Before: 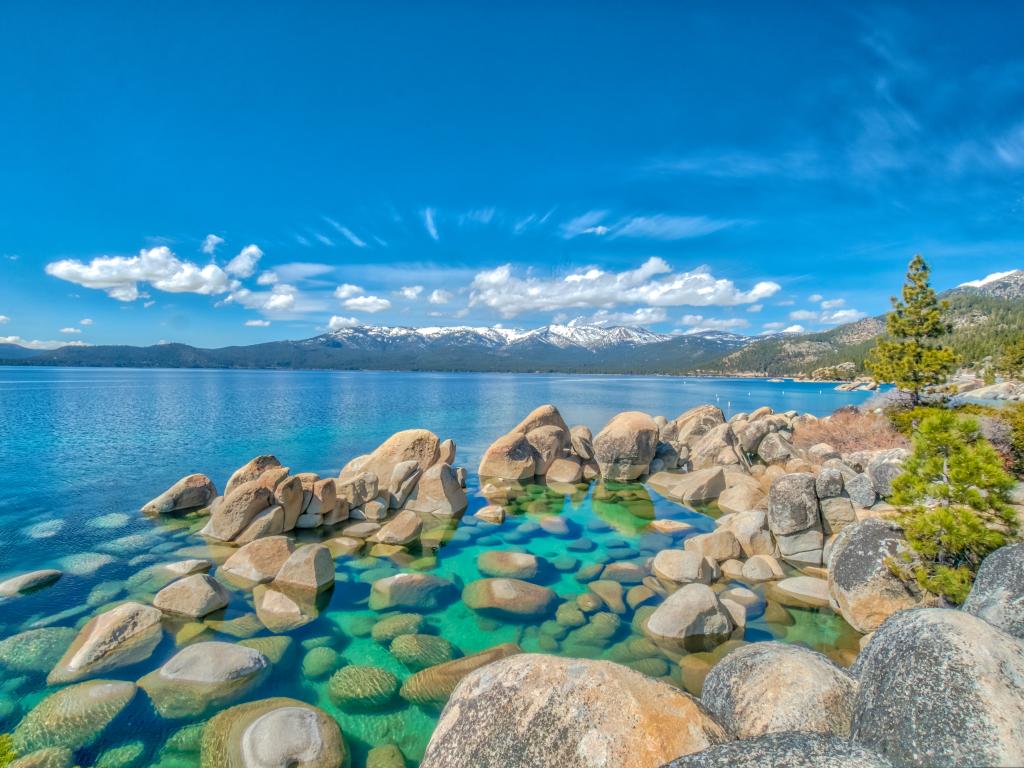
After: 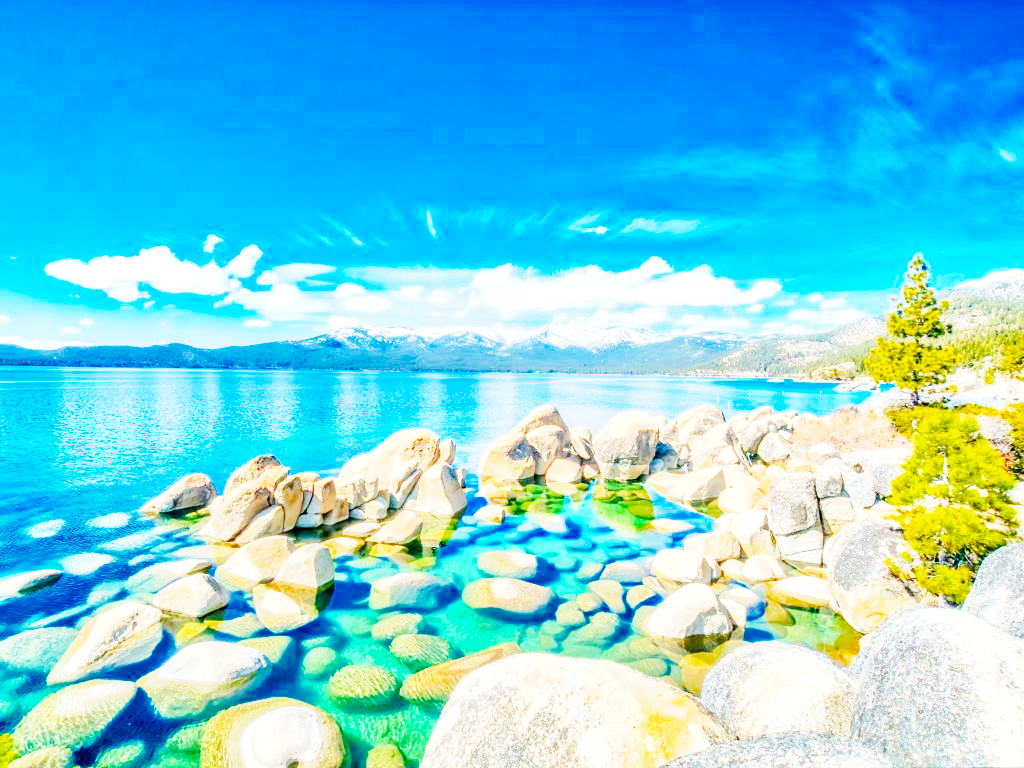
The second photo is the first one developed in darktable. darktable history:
color balance rgb: perceptual saturation grading › global saturation 25.465%, saturation formula JzAzBz (2021)
base curve: curves: ch0 [(0, 0) (0, 0.001) (0.001, 0.001) (0.004, 0.002) (0.007, 0.004) (0.015, 0.013) (0.033, 0.045) (0.052, 0.096) (0.075, 0.17) (0.099, 0.241) (0.163, 0.42) (0.219, 0.55) (0.259, 0.616) (0.327, 0.722) (0.365, 0.765) (0.522, 0.873) (0.547, 0.881) (0.689, 0.919) (0.826, 0.952) (1, 1)], preserve colors none
exposure: black level correction 0.001, exposure 1 EV, compensate highlight preservation false
